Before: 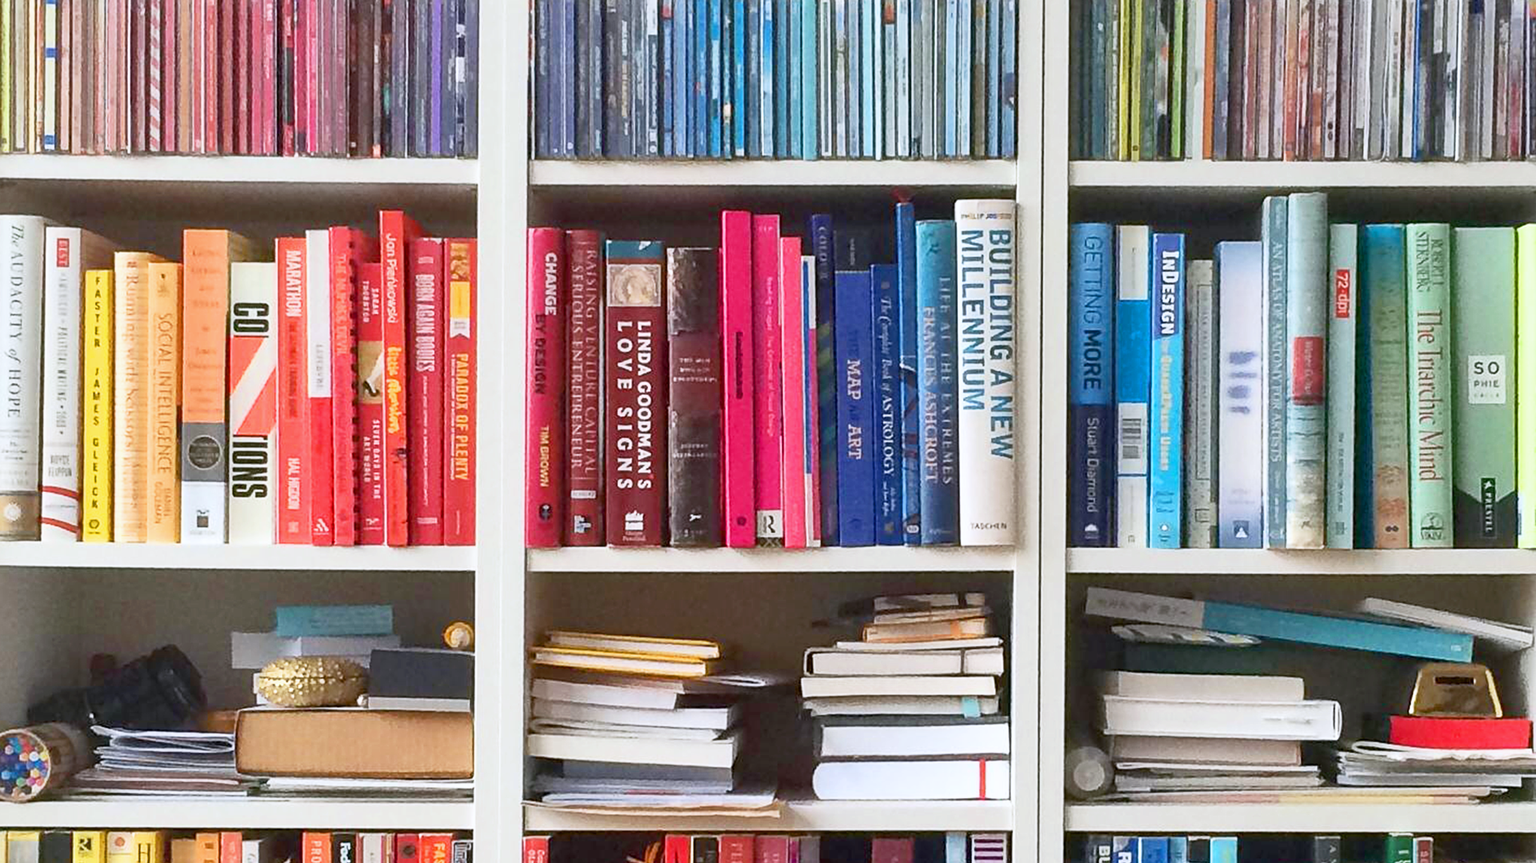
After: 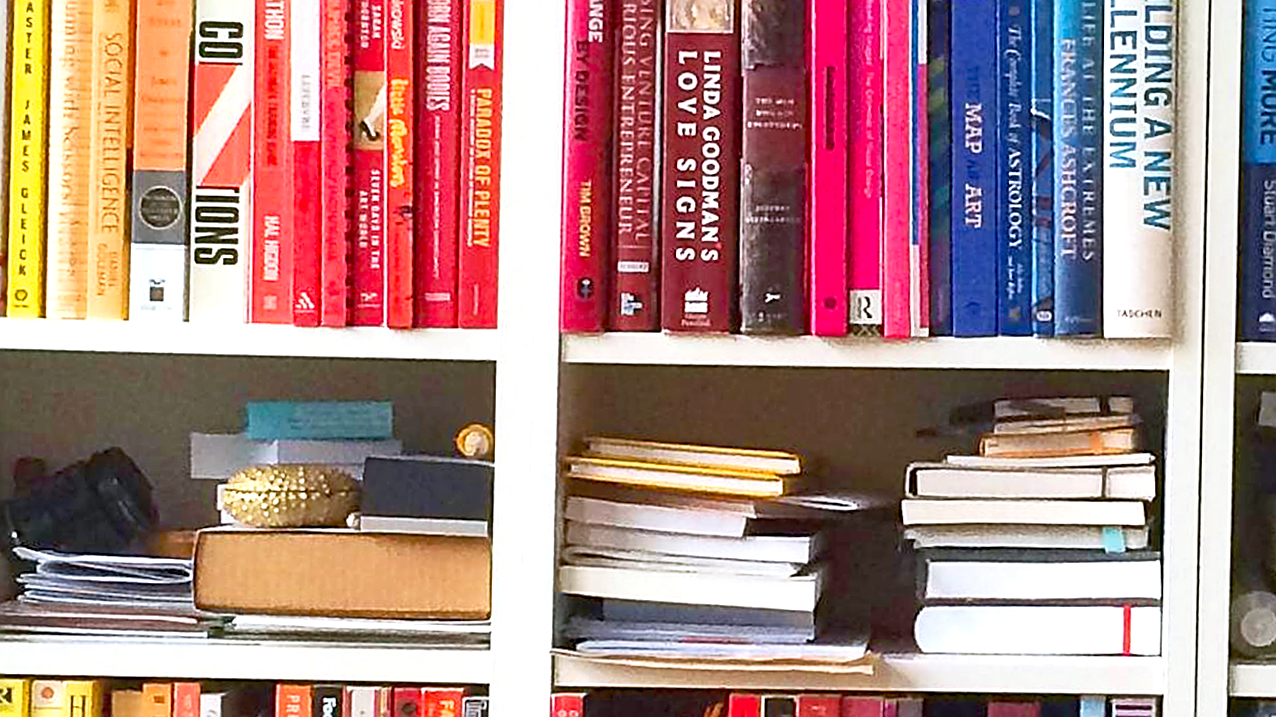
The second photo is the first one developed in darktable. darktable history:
shadows and highlights: shadows 37.27, highlights -28.18, soften with gaussian
crop and rotate: angle -0.82°, left 3.85%, top 31.828%, right 27.992%
exposure: exposure 0.29 EV, compensate highlight preservation false
sharpen: on, module defaults
vibrance: on, module defaults
velvia: strength 15%
haze removal: compatibility mode true, adaptive false
